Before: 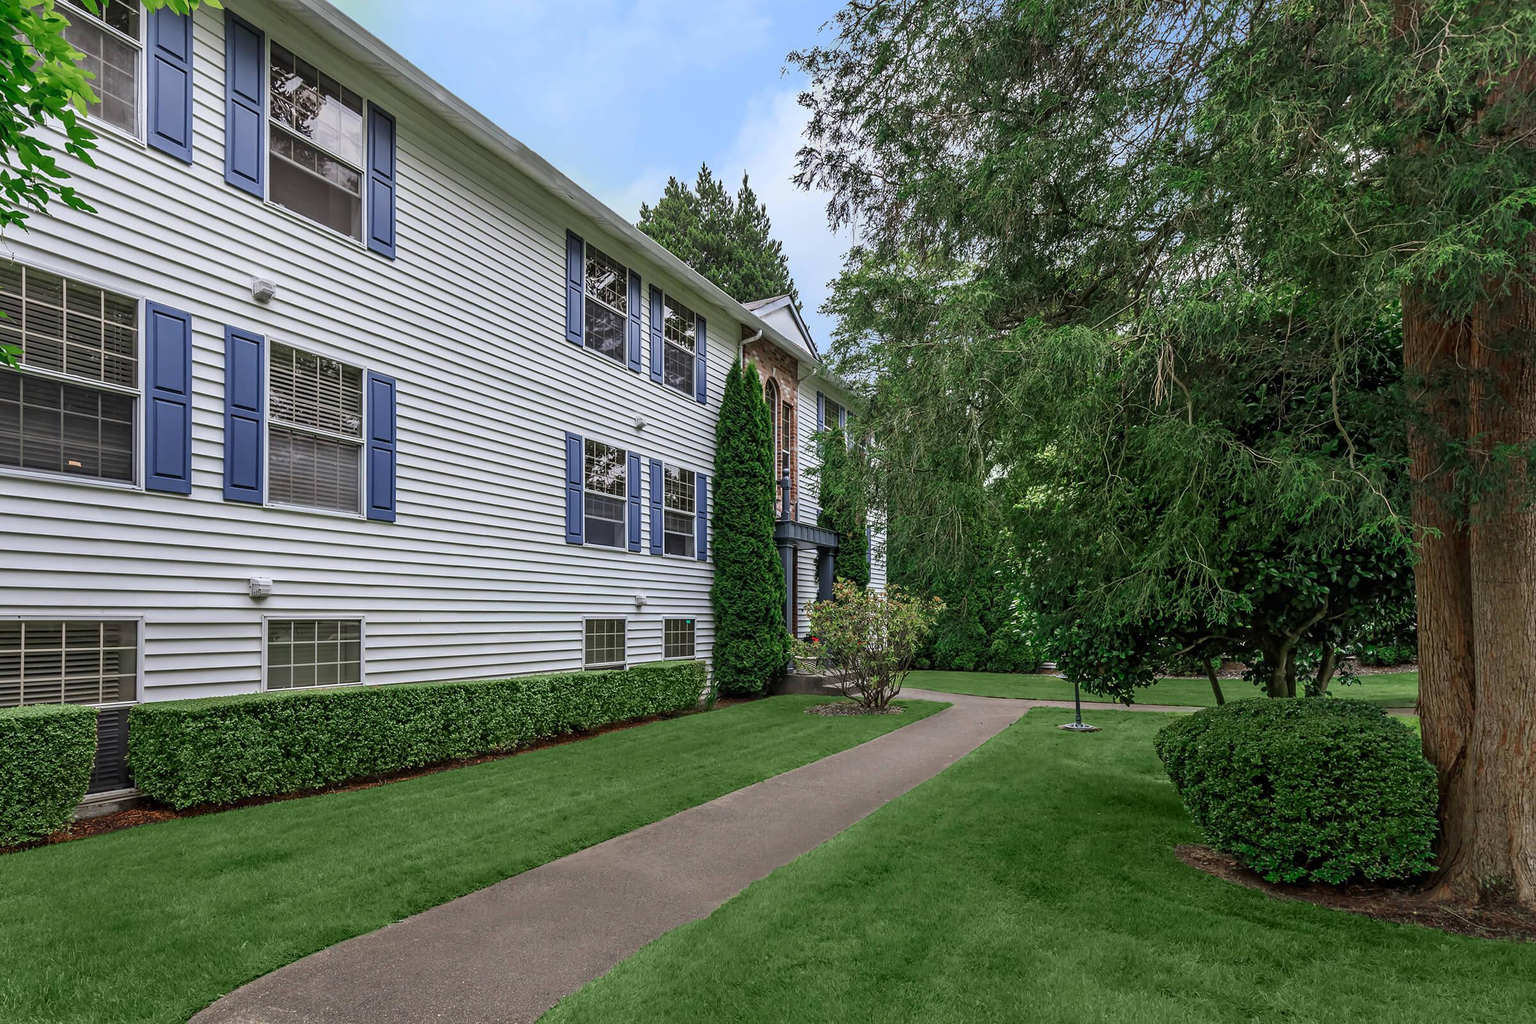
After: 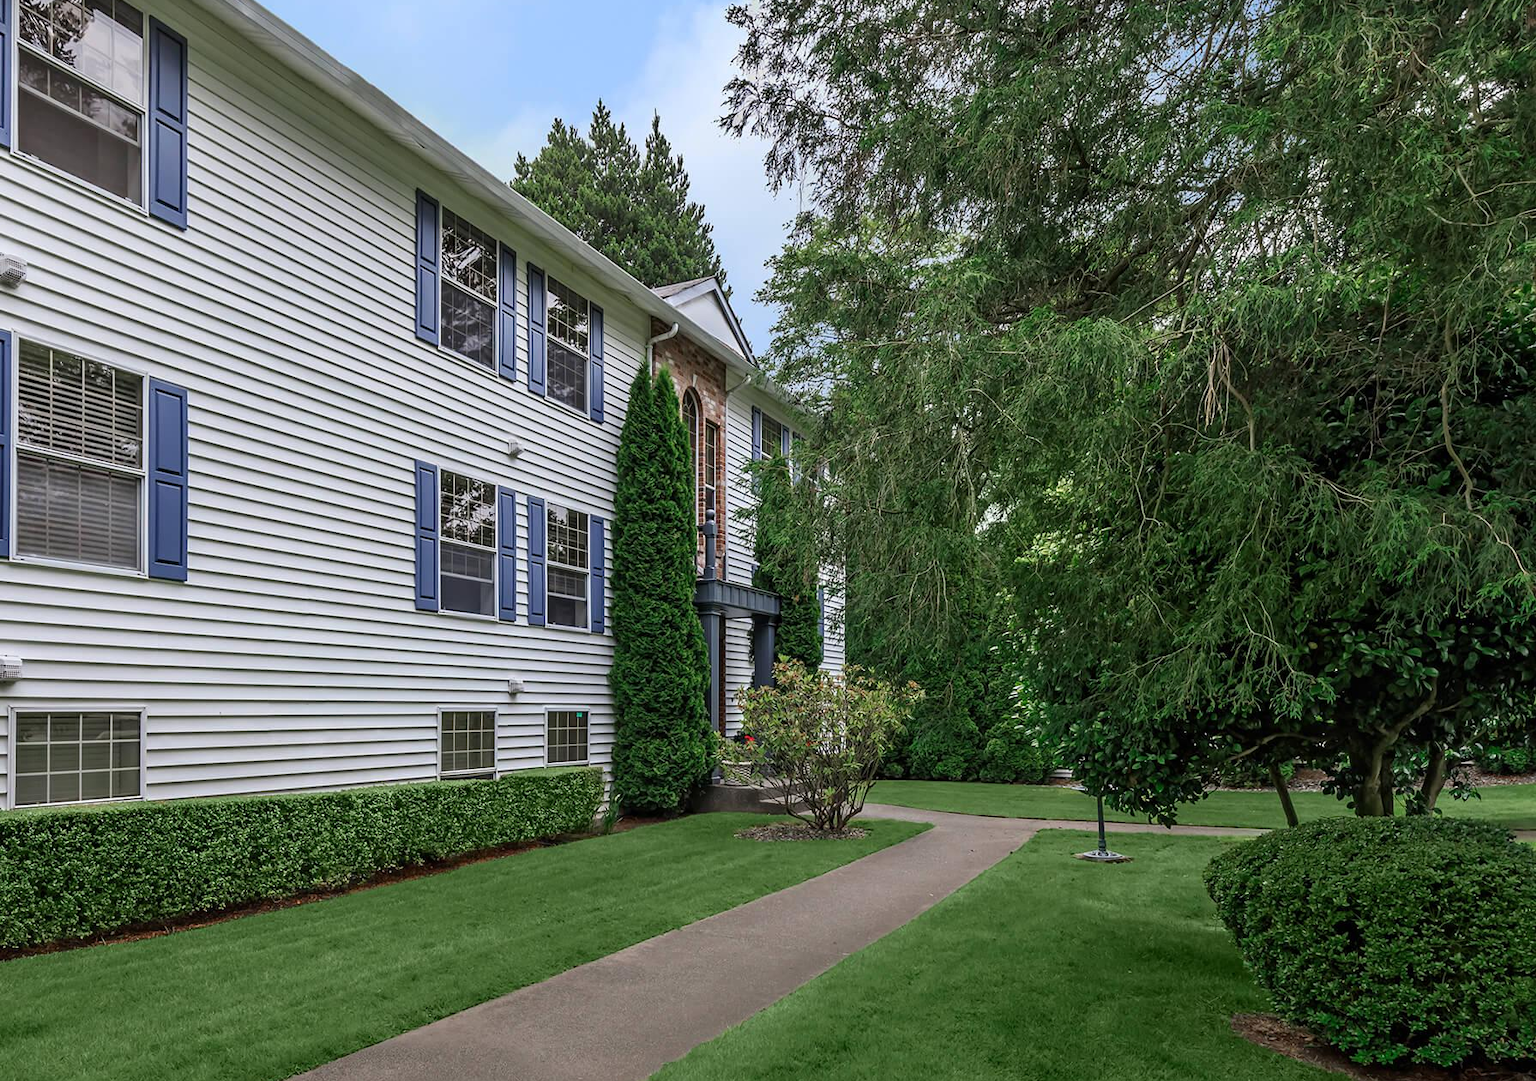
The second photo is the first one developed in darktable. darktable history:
crop: left 16.672%, top 8.654%, right 8.674%, bottom 12.484%
